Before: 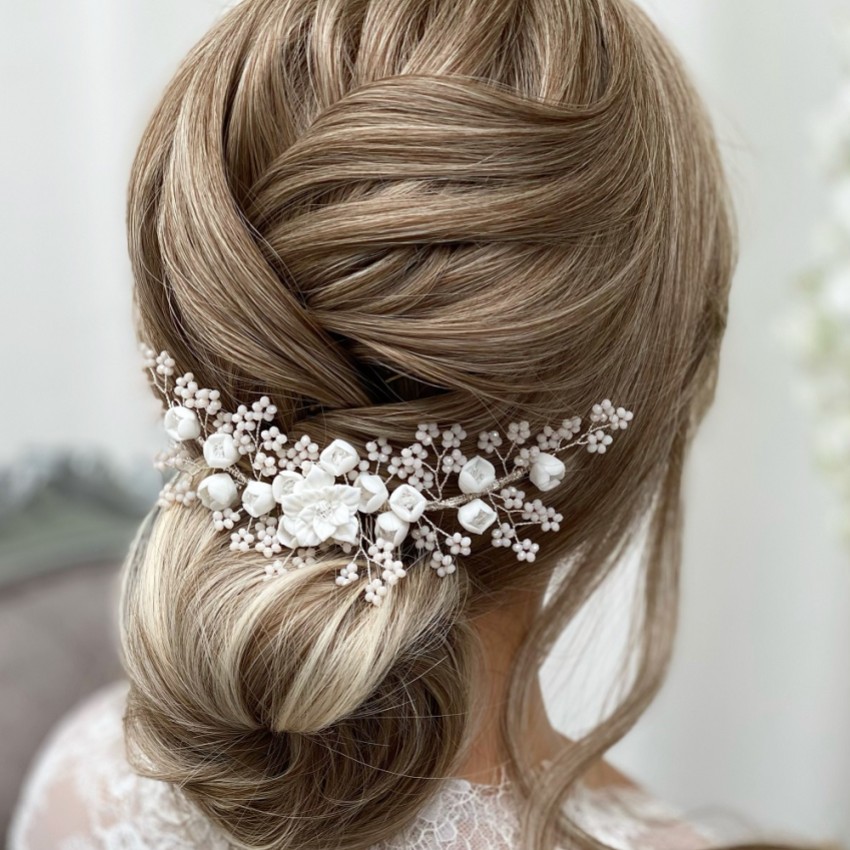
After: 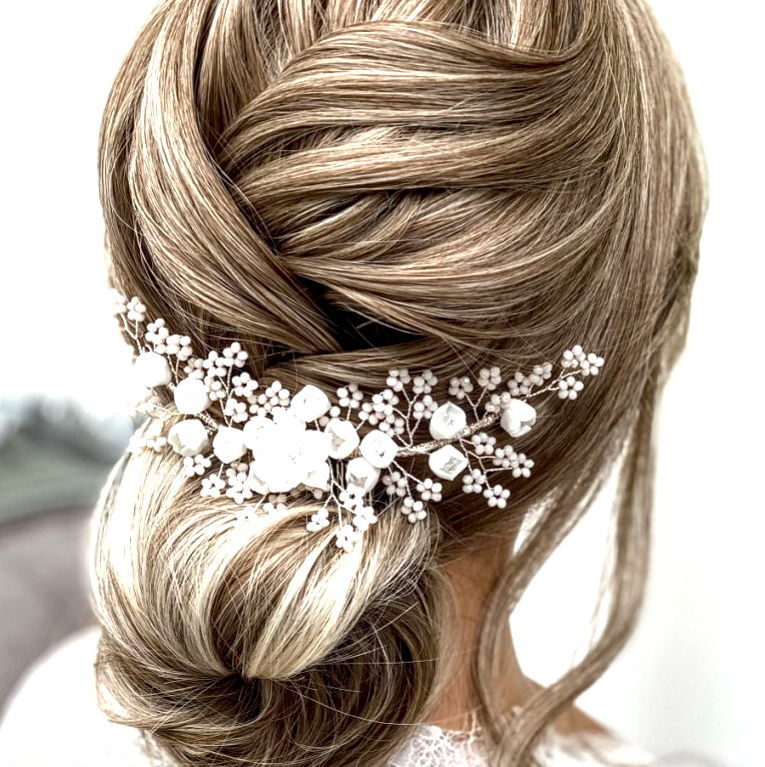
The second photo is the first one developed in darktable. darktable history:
exposure: black level correction 0, exposure 0.7 EV, compensate highlight preservation false
crop: left 3.467%, top 6.438%, right 6.451%, bottom 3.228%
local contrast: highlights 60%, shadows 59%, detail 160%
